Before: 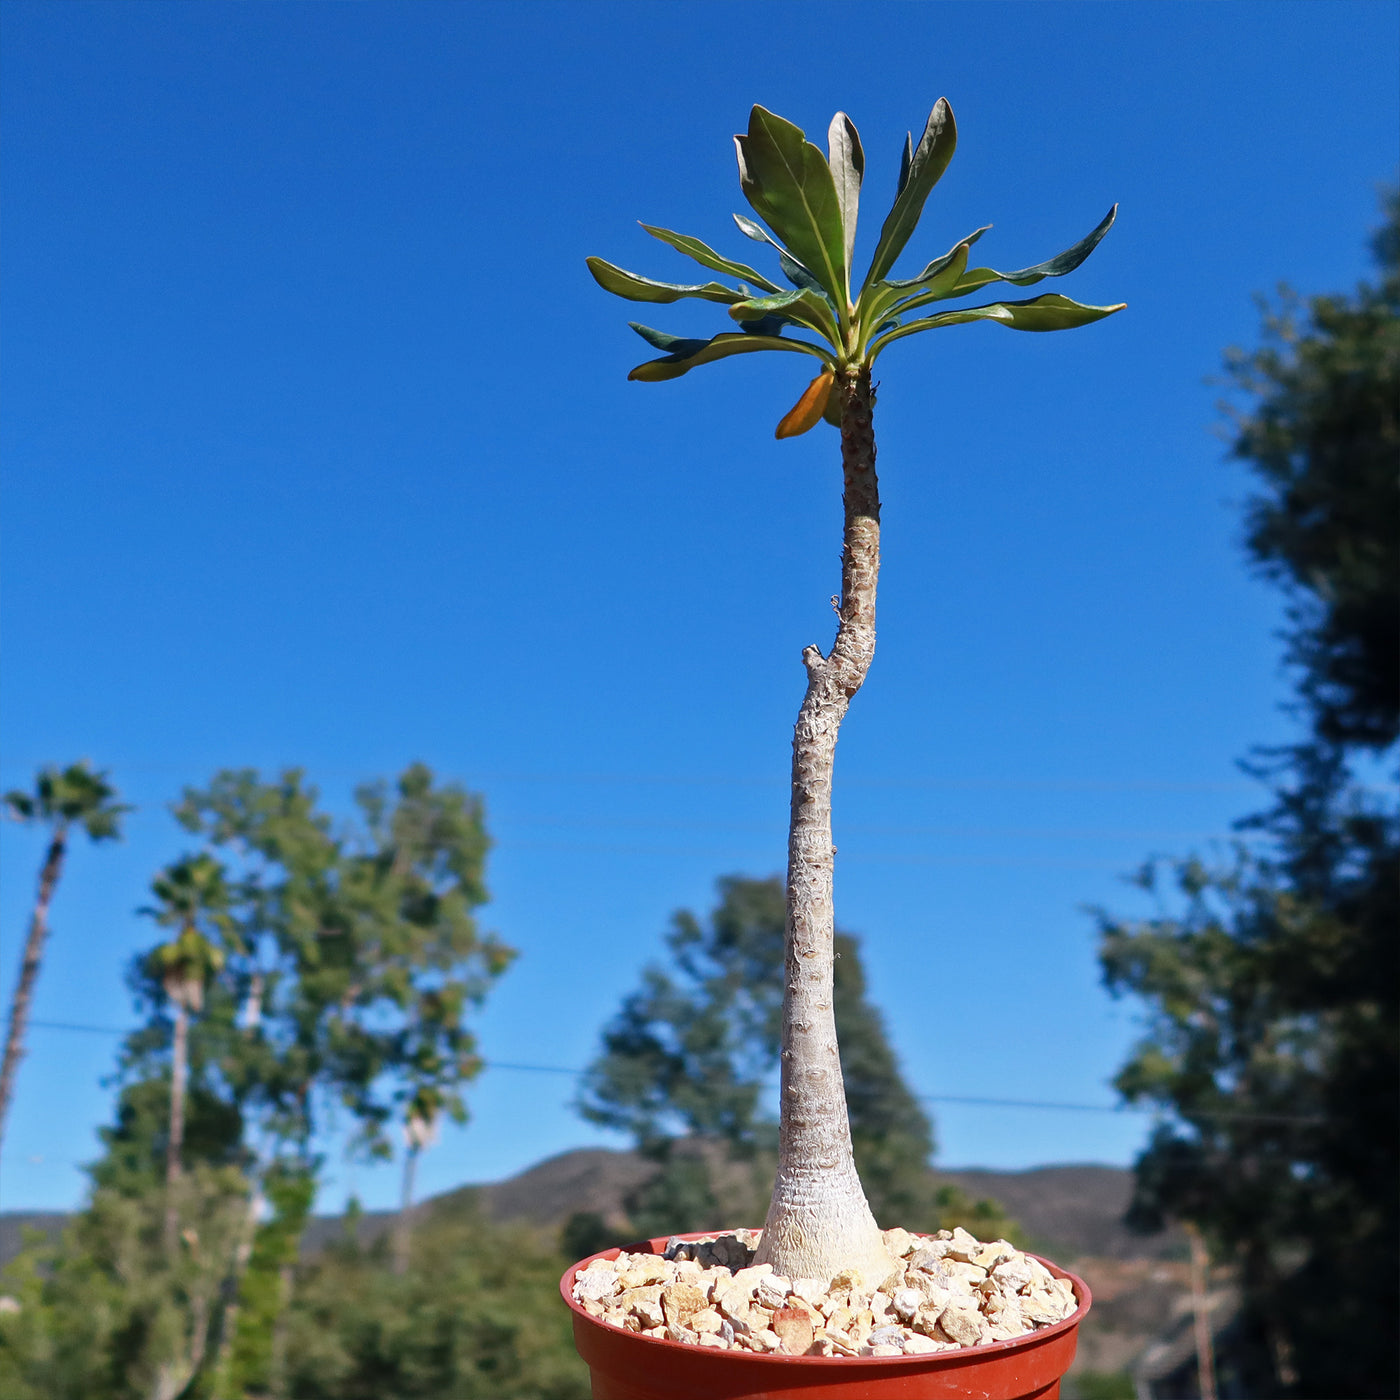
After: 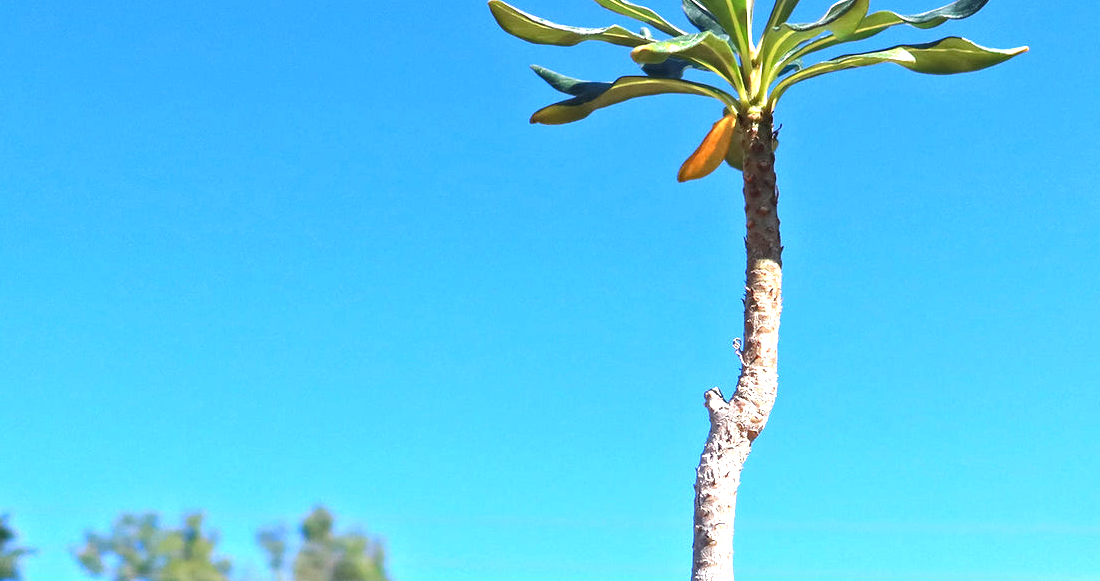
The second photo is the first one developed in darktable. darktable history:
exposure: black level correction 0, exposure 1.5 EV, compensate exposure bias true, compensate highlight preservation false
crop: left 7.036%, top 18.398%, right 14.379%, bottom 40.043%
